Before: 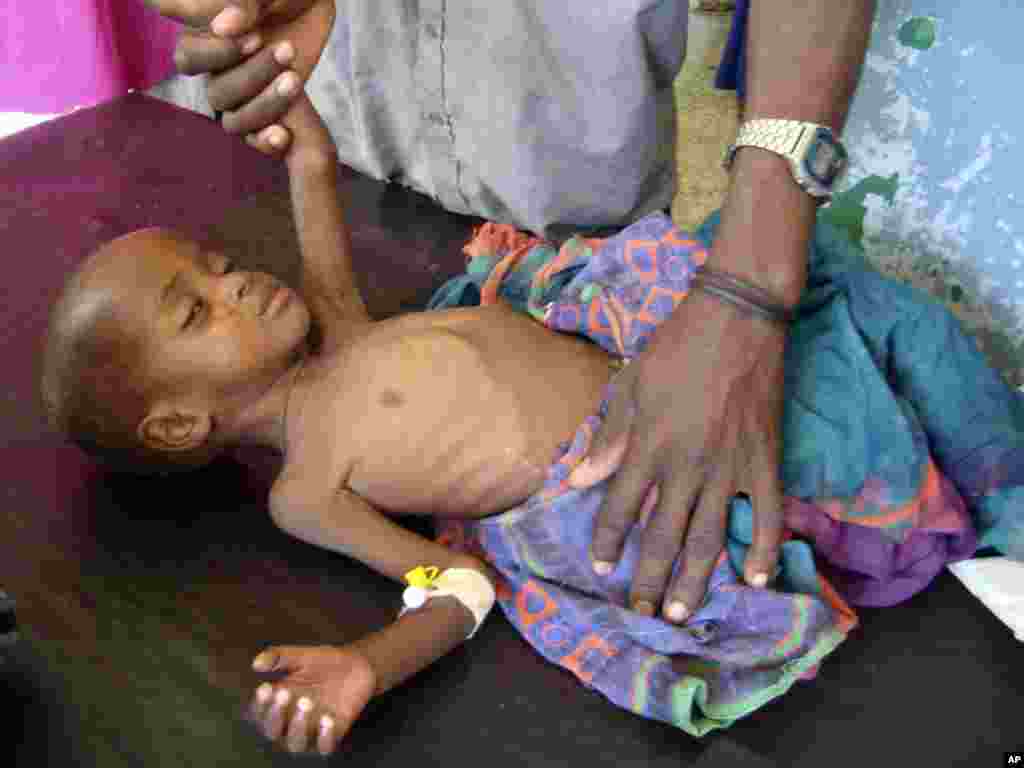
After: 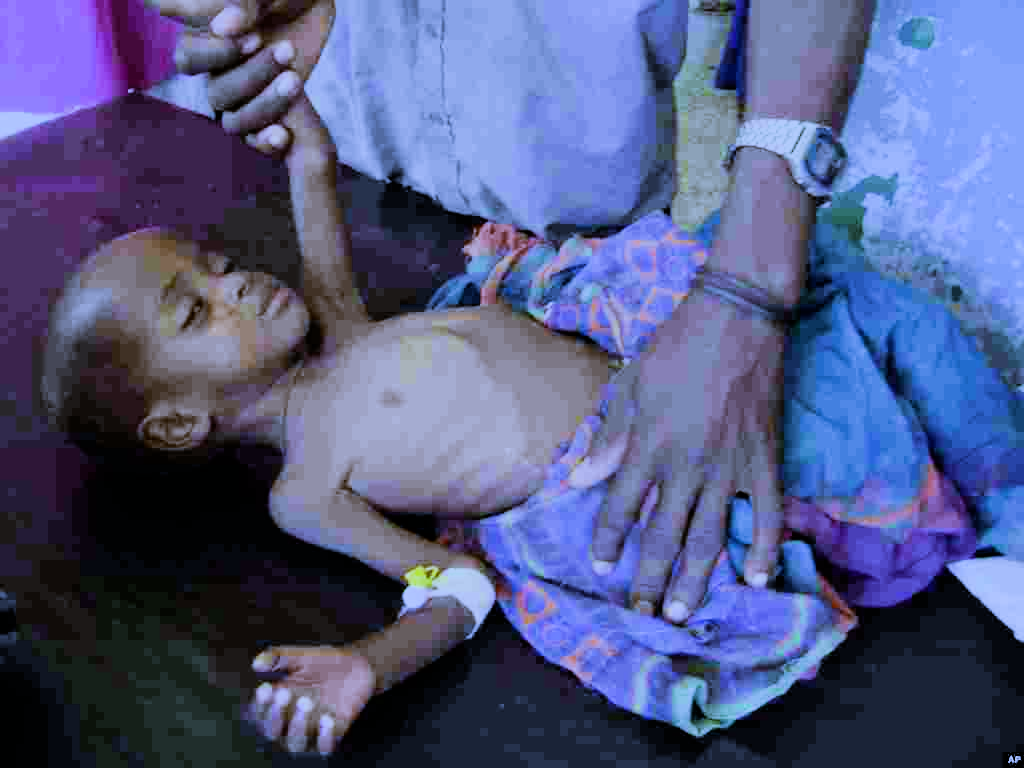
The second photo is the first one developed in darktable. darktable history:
white balance: red 0.766, blue 1.537
filmic rgb: black relative exposure -7.65 EV, white relative exposure 4.56 EV, hardness 3.61, contrast 1.25
